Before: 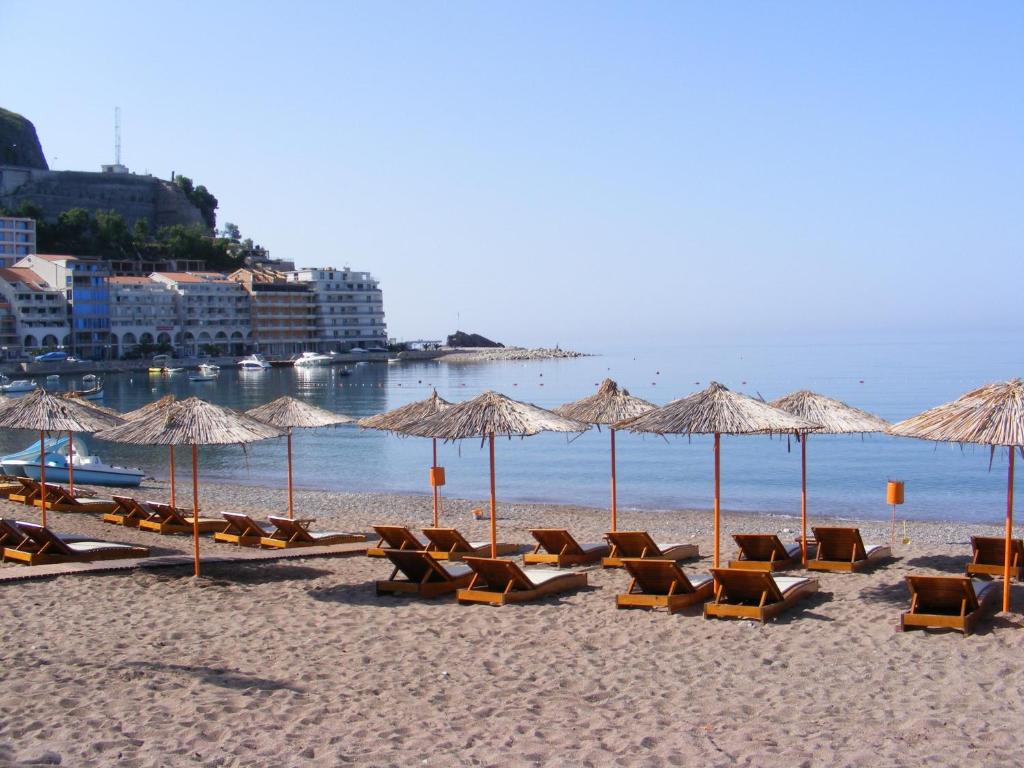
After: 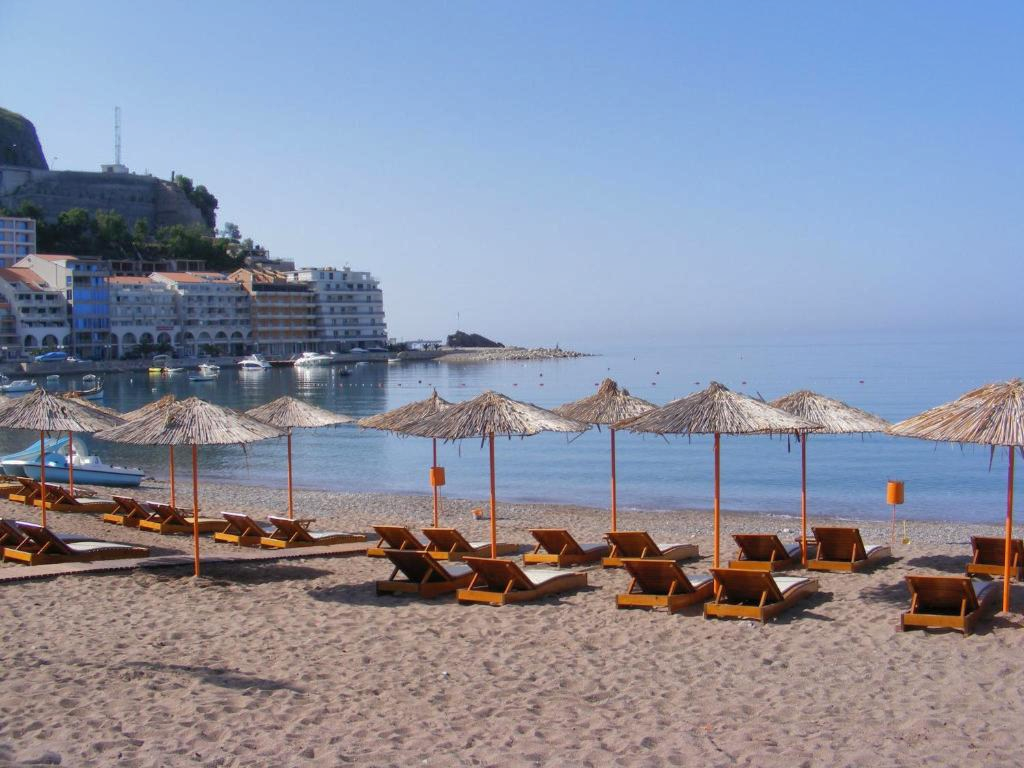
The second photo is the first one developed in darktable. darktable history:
shadows and highlights: shadows 39.26, highlights -59.94
